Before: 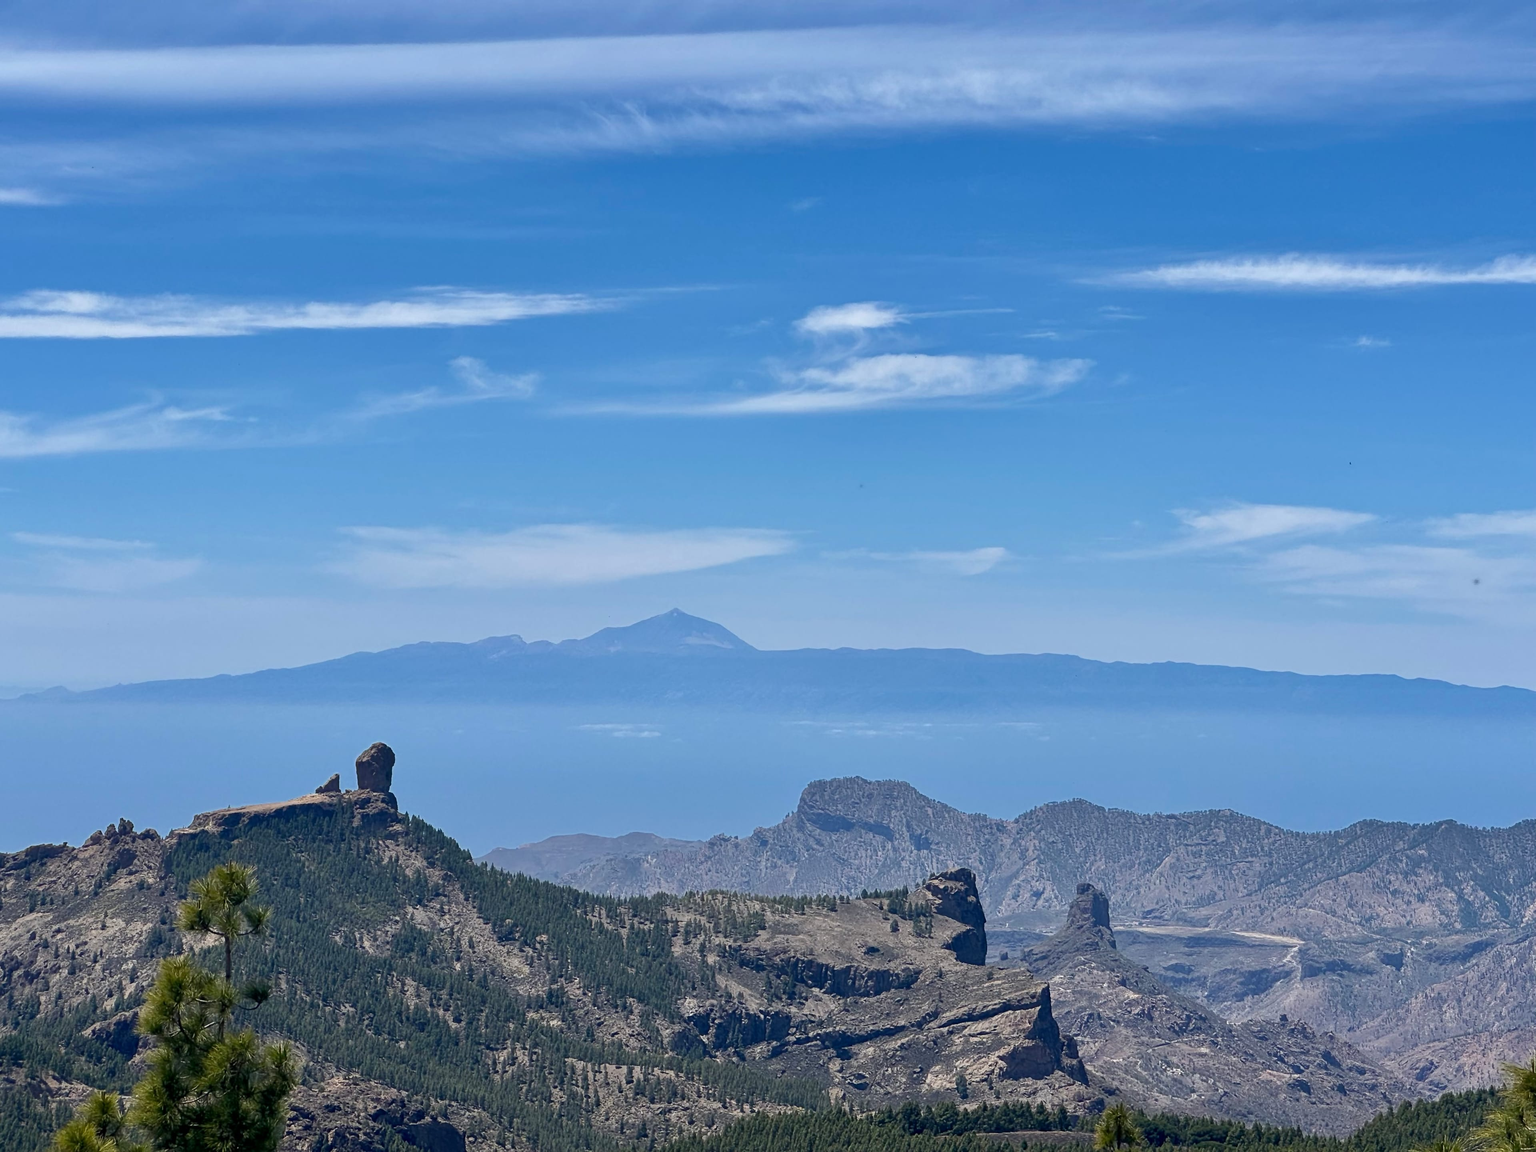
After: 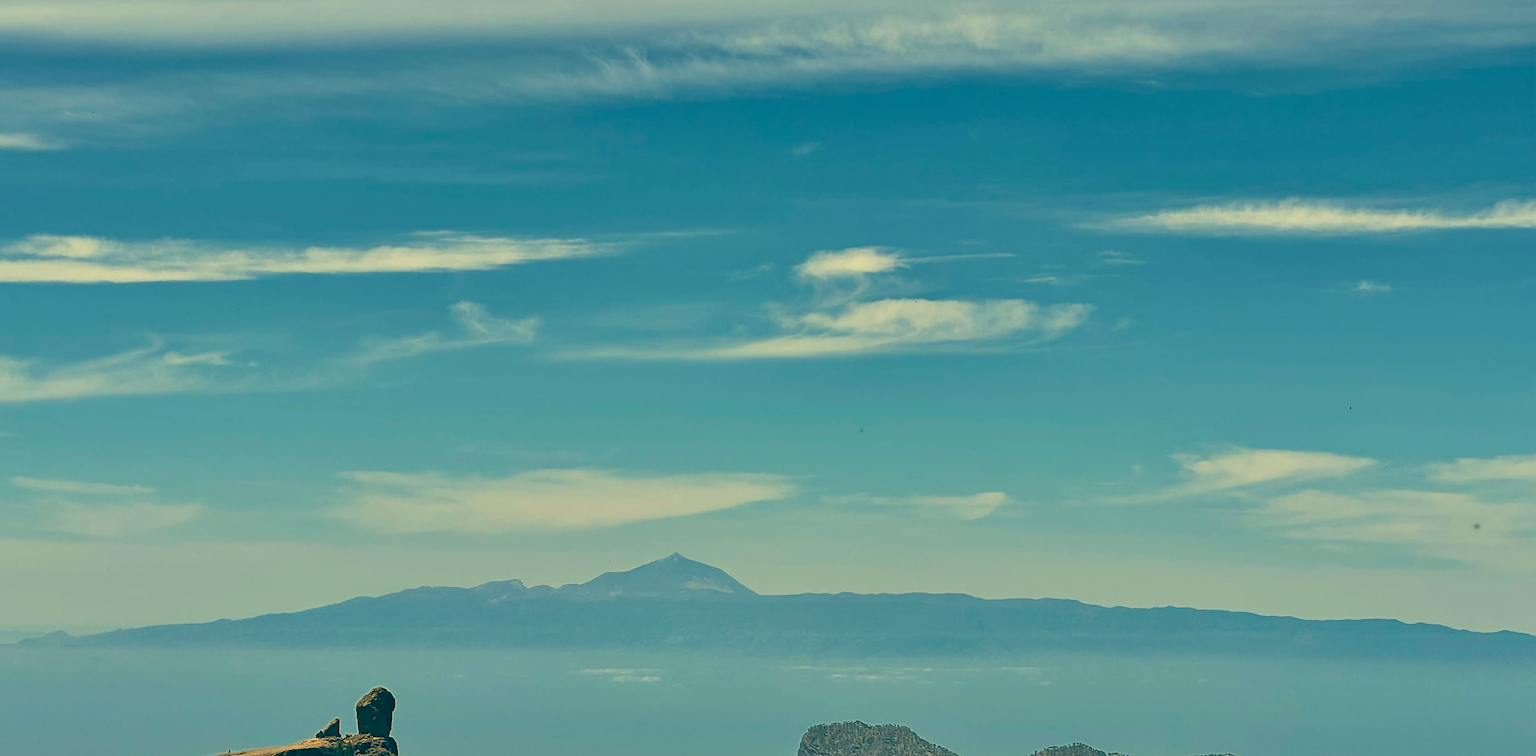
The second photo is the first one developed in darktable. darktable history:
white balance: red 1.123, blue 0.83
exposure: black level correction 0.004, exposure 0.014 EV, compensate highlight preservation false
crop and rotate: top 4.848%, bottom 29.503%
velvia: on, module defaults
color balance: lift [1.005, 0.99, 1.007, 1.01], gamma [1, 1.034, 1.032, 0.966], gain [0.873, 1.055, 1.067, 0.933]
sharpen: on, module defaults
